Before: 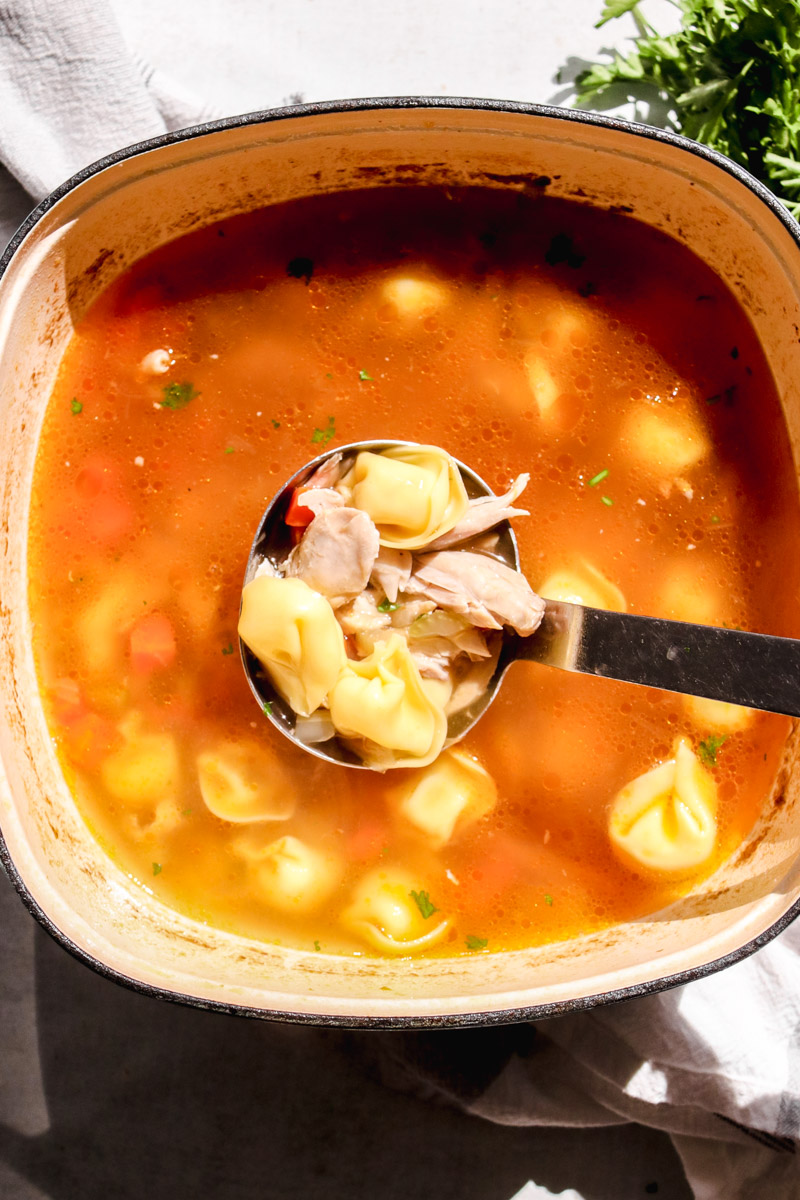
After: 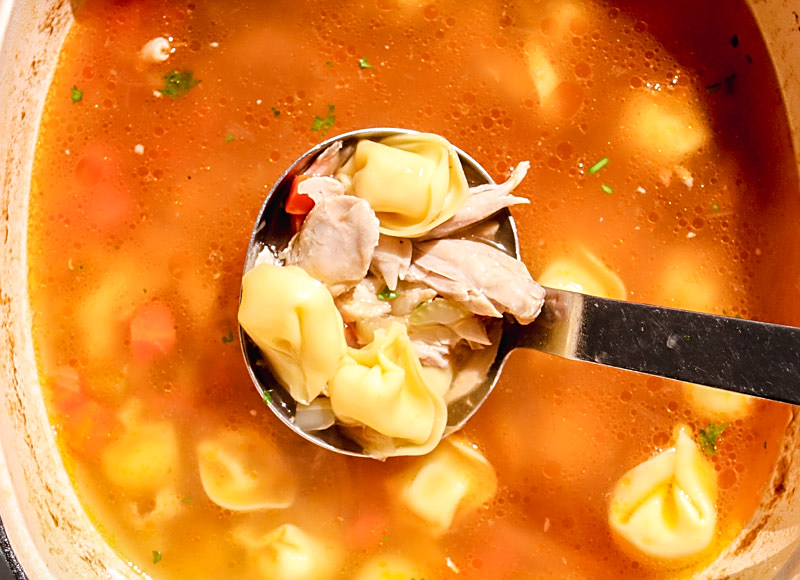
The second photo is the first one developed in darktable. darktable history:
crop and rotate: top 26.056%, bottom 25.543%
sharpen: on, module defaults
